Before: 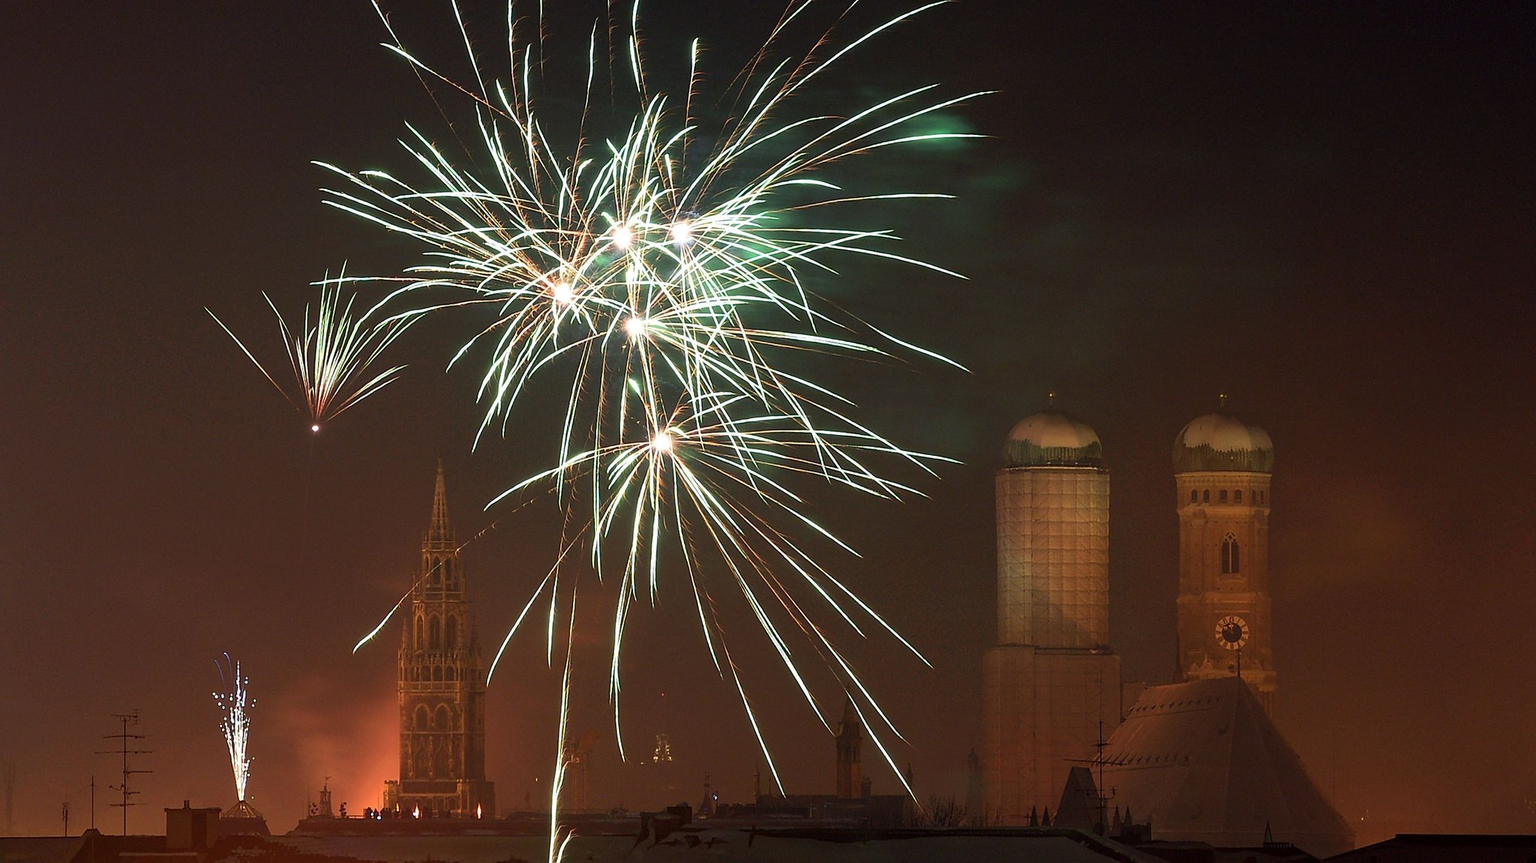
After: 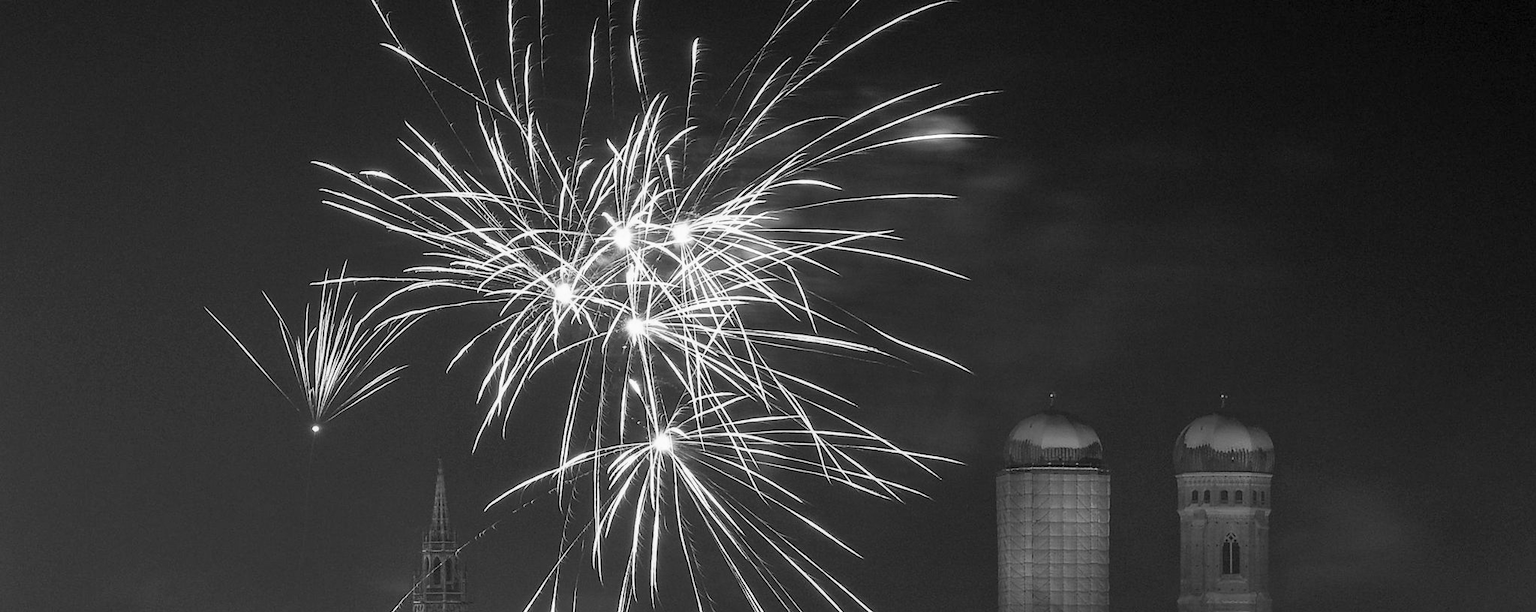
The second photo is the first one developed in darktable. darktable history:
local contrast: on, module defaults
crop: right 0%, bottom 29.092%
shadows and highlights: shadows 31.18, highlights 1.89, soften with gaussian
color correction: highlights a* -5.5, highlights b* 9.8, shadows a* 9.86, shadows b* 25.01
color balance rgb: linear chroma grading › global chroma 9.922%, perceptual saturation grading › global saturation 24.637%, perceptual saturation grading › highlights -50.729%, perceptual saturation grading › mid-tones 19.015%, perceptual saturation grading › shadows 61.357%, global vibrance 20%
levels: white 99.96%
color zones: curves: ch0 [(0, 0.613) (0.01, 0.613) (0.245, 0.448) (0.498, 0.529) (0.642, 0.665) (0.879, 0.777) (0.99, 0.613)]; ch1 [(0, 0) (0.143, 0) (0.286, 0) (0.429, 0) (0.571, 0) (0.714, 0) (0.857, 0)]
